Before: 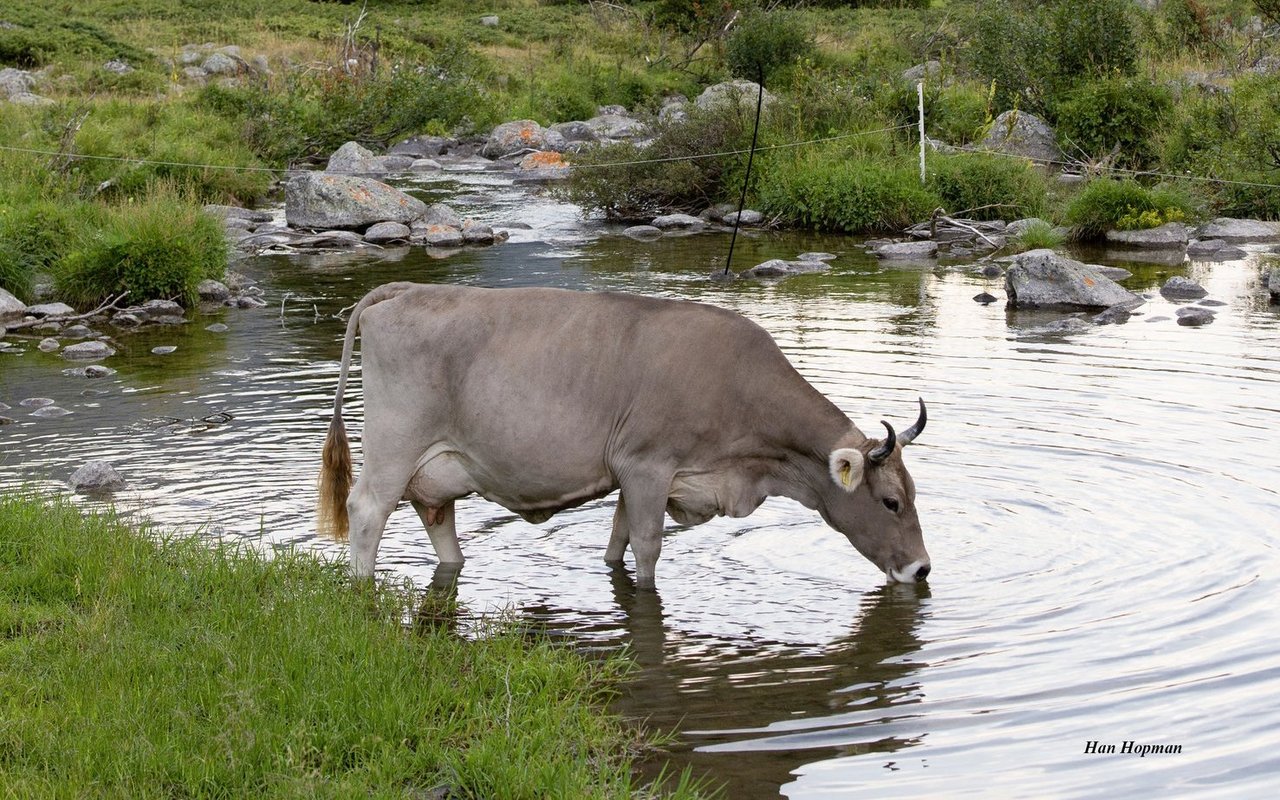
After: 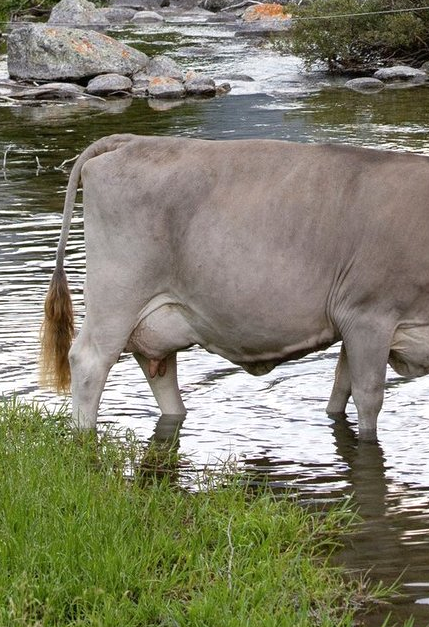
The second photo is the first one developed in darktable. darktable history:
crop and rotate: left 21.77%, top 18.528%, right 44.676%, bottom 2.997%
exposure: black level correction 0, exposure 0.2 EV, compensate exposure bias true, compensate highlight preservation false
